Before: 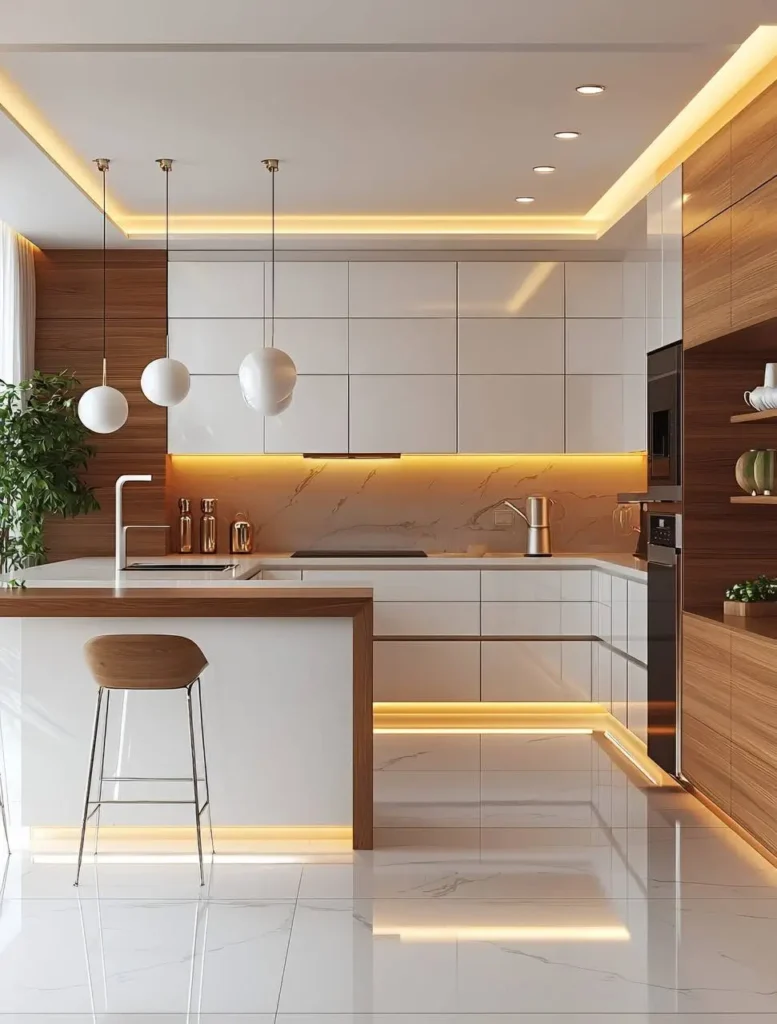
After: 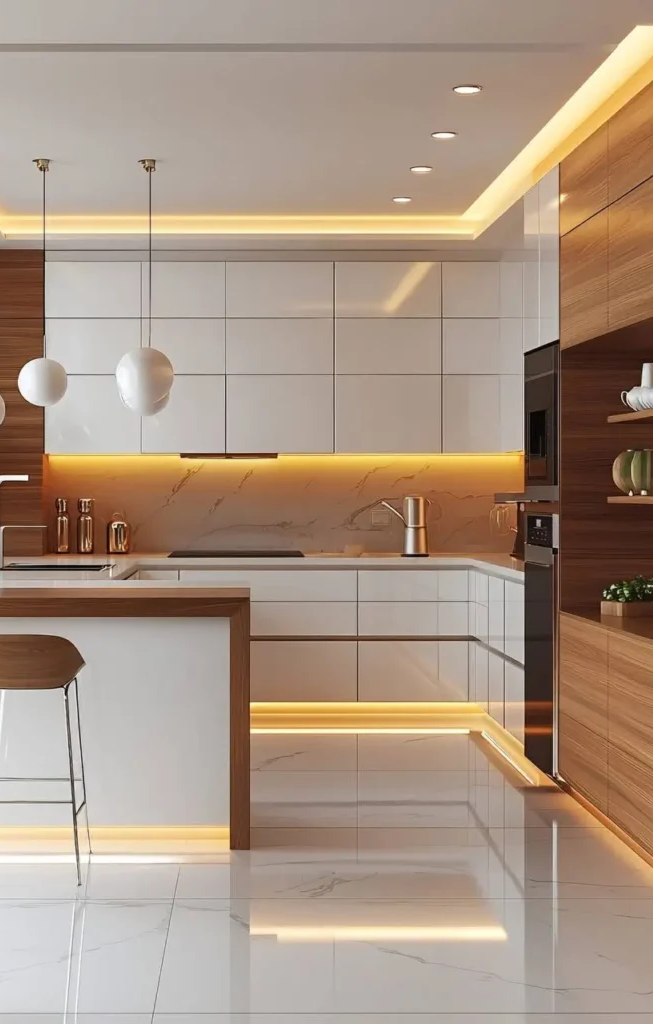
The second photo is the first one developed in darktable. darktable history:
crop: left 15.874%
